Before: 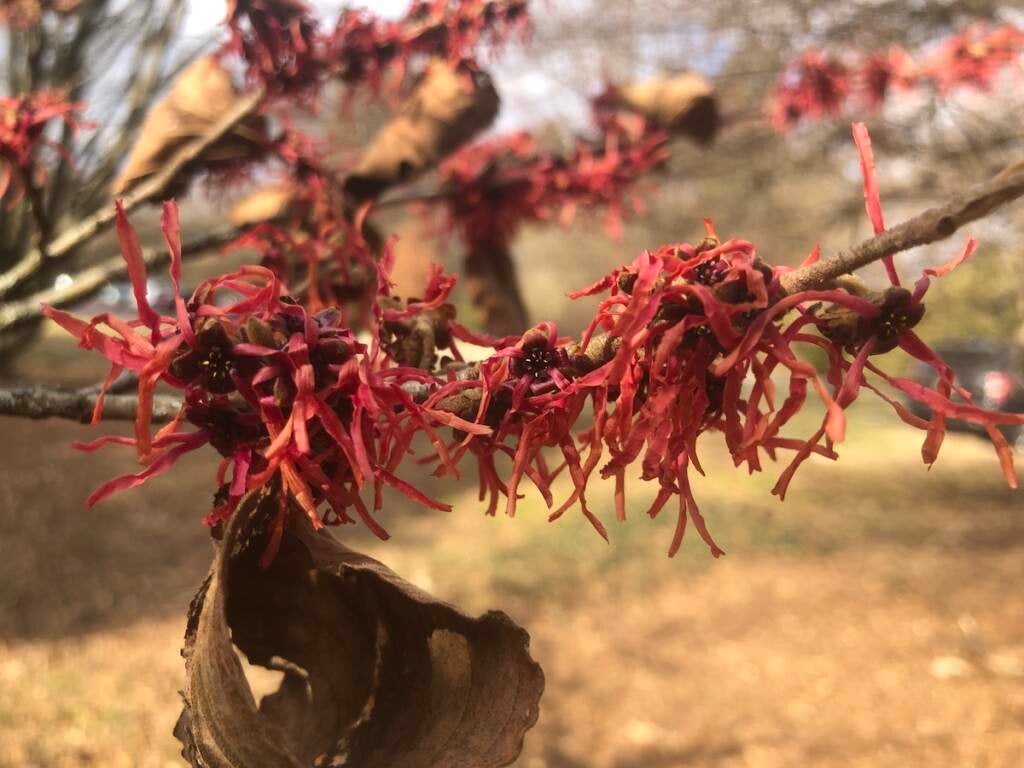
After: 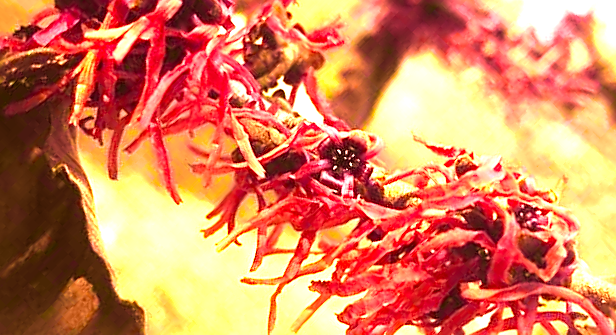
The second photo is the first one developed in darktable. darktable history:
tone curve: curves: ch0 [(0, 0.024) (0.119, 0.146) (0.474, 0.485) (0.718, 0.739) (0.817, 0.839) (1, 0.998)]; ch1 [(0, 0) (0.377, 0.416) (0.439, 0.451) (0.477, 0.485) (0.501, 0.503) (0.538, 0.544) (0.58, 0.613) (0.664, 0.7) (0.783, 0.804) (1, 1)]; ch2 [(0, 0) (0.38, 0.405) (0.463, 0.456) (0.498, 0.497) (0.524, 0.535) (0.578, 0.576) (0.648, 0.665) (1, 1)], color space Lab, independent channels
exposure: black level correction 0.001, exposure 1.398 EV, compensate highlight preservation false
color zones: curves: ch0 [(0.224, 0.526) (0.75, 0.5)]; ch1 [(0.055, 0.526) (0.224, 0.761) (0.377, 0.526) (0.75, 0.5)]
velvia: strength 74.86%
sharpen: on, module defaults
tone equalizer: -8 EV -0.748 EV, -7 EV -0.714 EV, -6 EV -0.638 EV, -5 EV -0.4 EV, -3 EV 0.396 EV, -2 EV 0.6 EV, -1 EV 0.678 EV, +0 EV 0.759 EV, smoothing diameter 2.22%, edges refinement/feathering 23.95, mask exposure compensation -1.57 EV, filter diffusion 5
shadows and highlights: radius 128.33, shadows 21.21, highlights -21.12, low approximation 0.01
crop and rotate: angle -44.76°, top 16.33%, right 0.794%, bottom 11.725%
